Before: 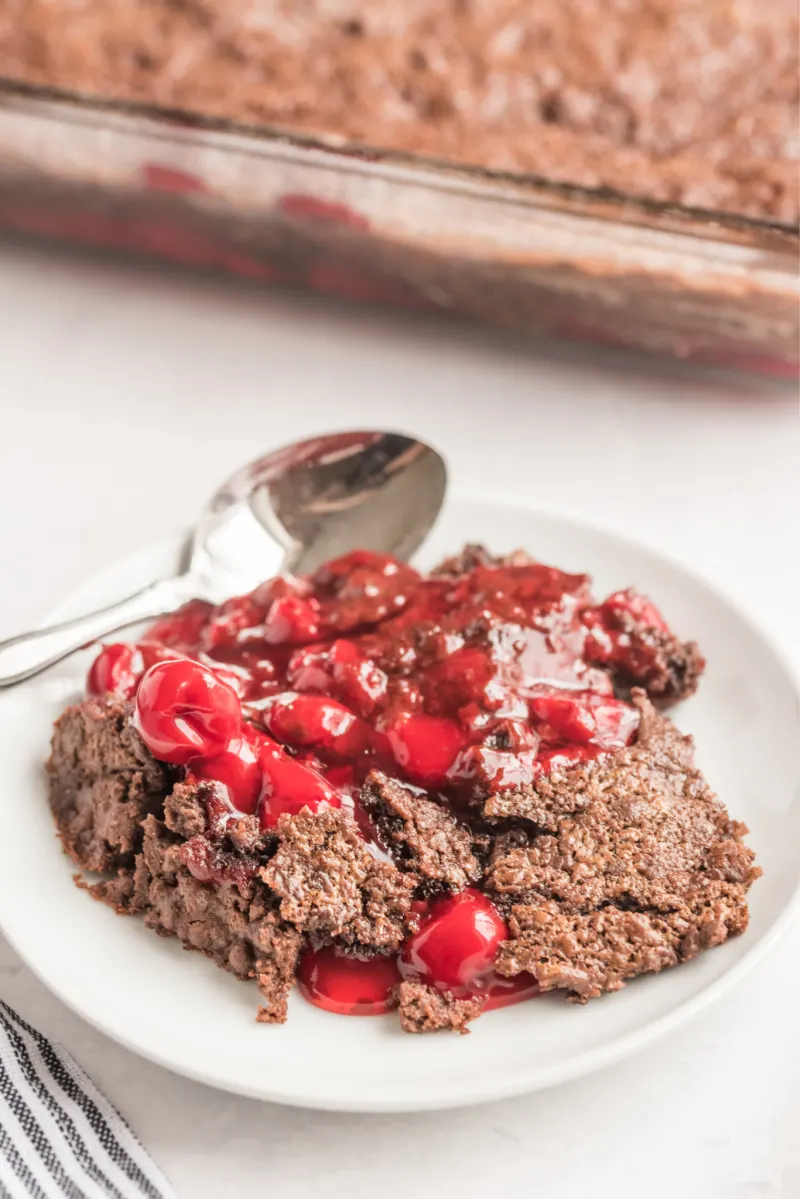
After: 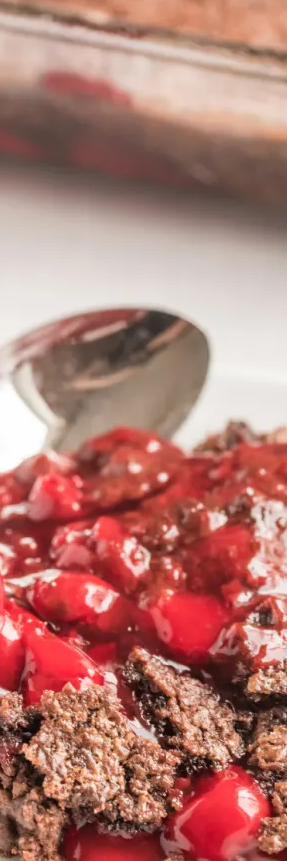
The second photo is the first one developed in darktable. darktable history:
crop and rotate: left 29.819%, top 10.319%, right 34.304%, bottom 17.863%
